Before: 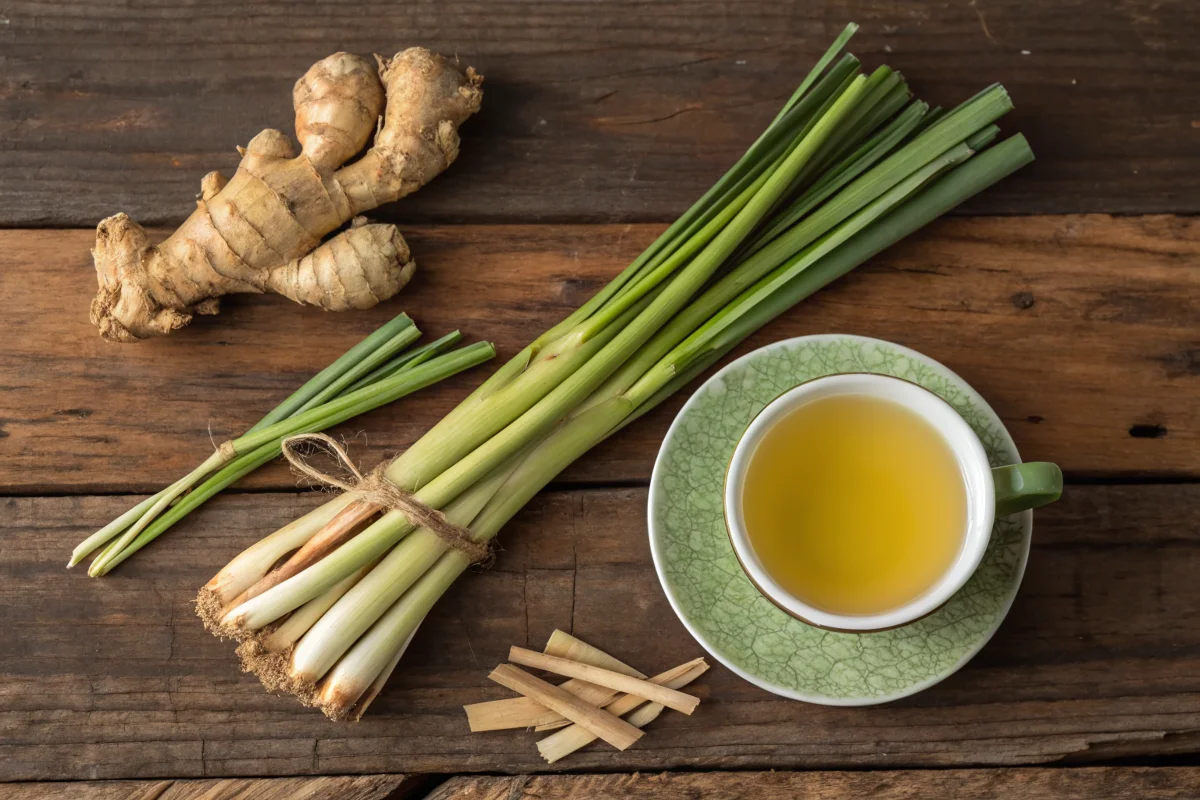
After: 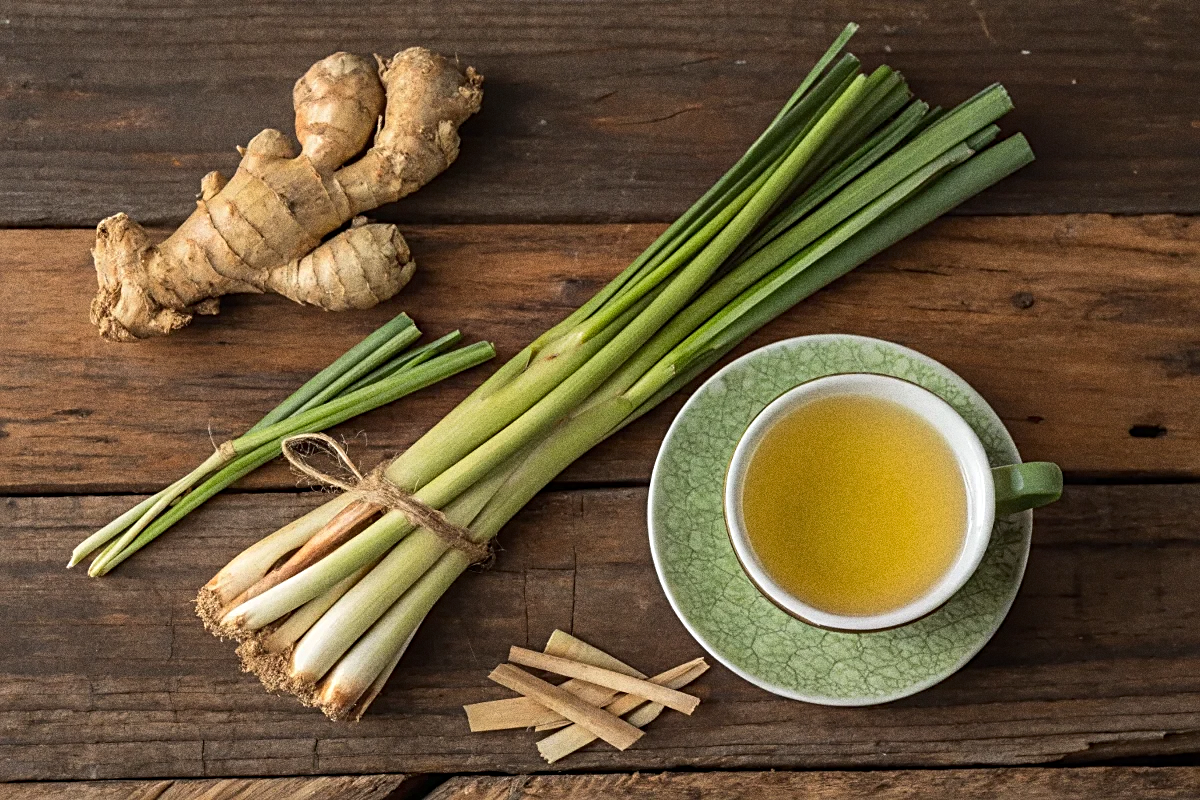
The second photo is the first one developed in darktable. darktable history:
white balance: red 1, blue 1
sharpen: radius 2.767
grain: coarseness 0.09 ISO, strength 40%
